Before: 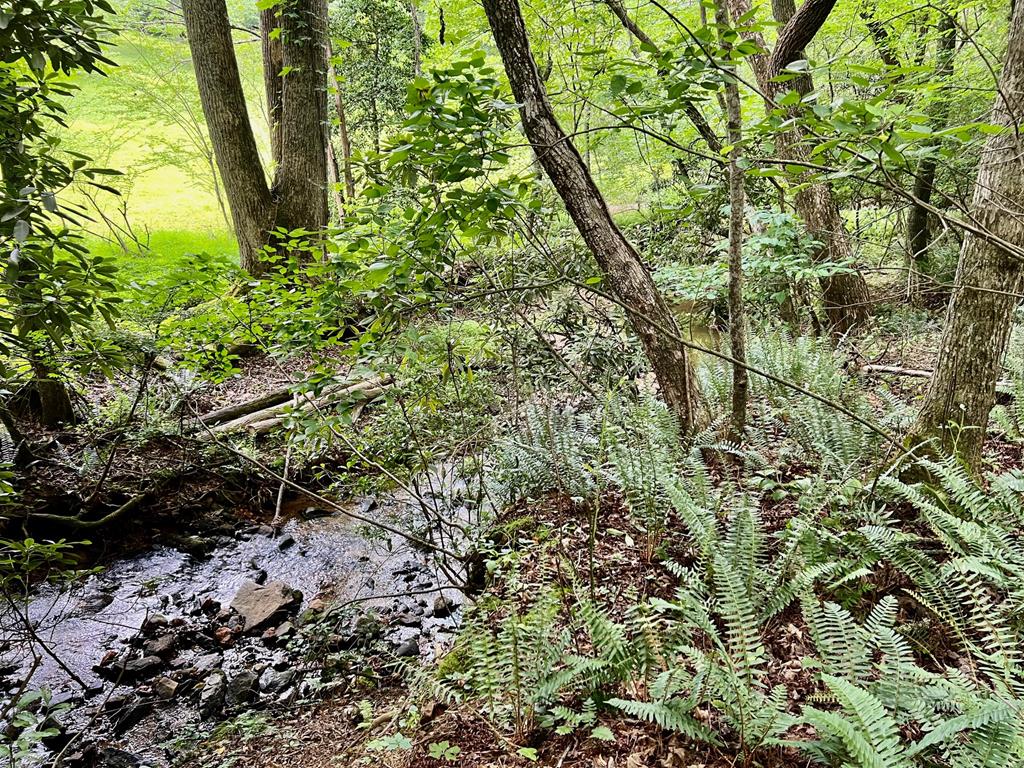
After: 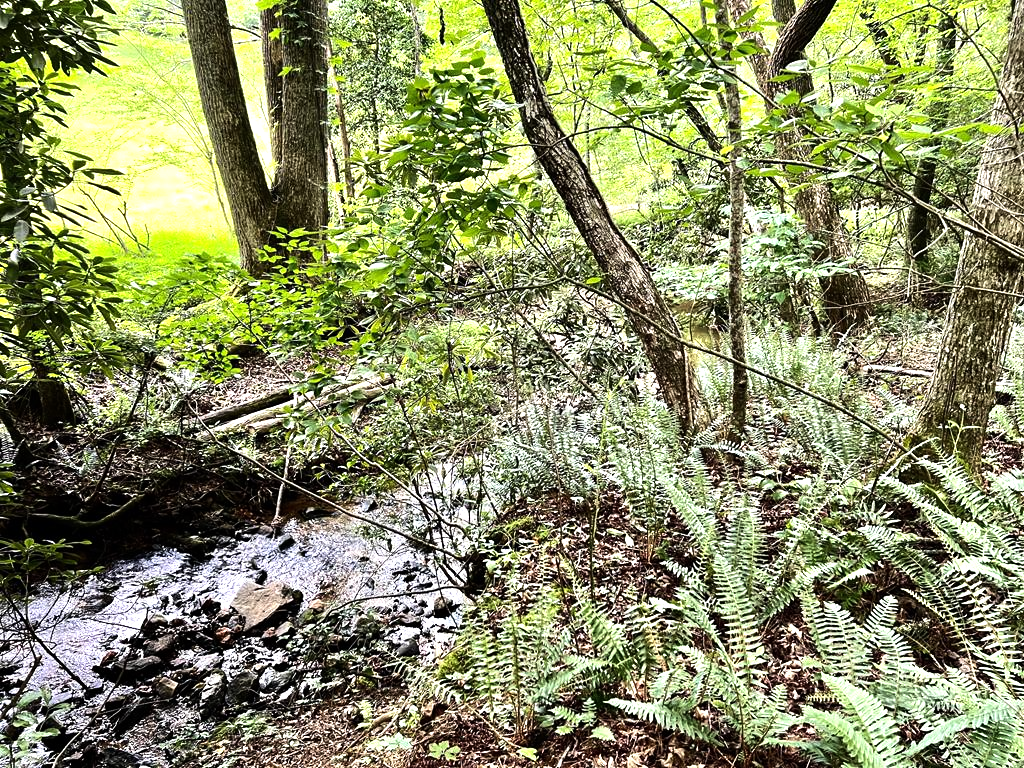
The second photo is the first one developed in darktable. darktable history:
tone equalizer: -8 EV -1.1 EV, -7 EV -0.972 EV, -6 EV -0.841 EV, -5 EV -0.588 EV, -3 EV 0.552 EV, -2 EV 0.881 EV, -1 EV 1.01 EV, +0 EV 1.07 EV, edges refinement/feathering 500, mask exposure compensation -1.57 EV, preserve details guided filter
